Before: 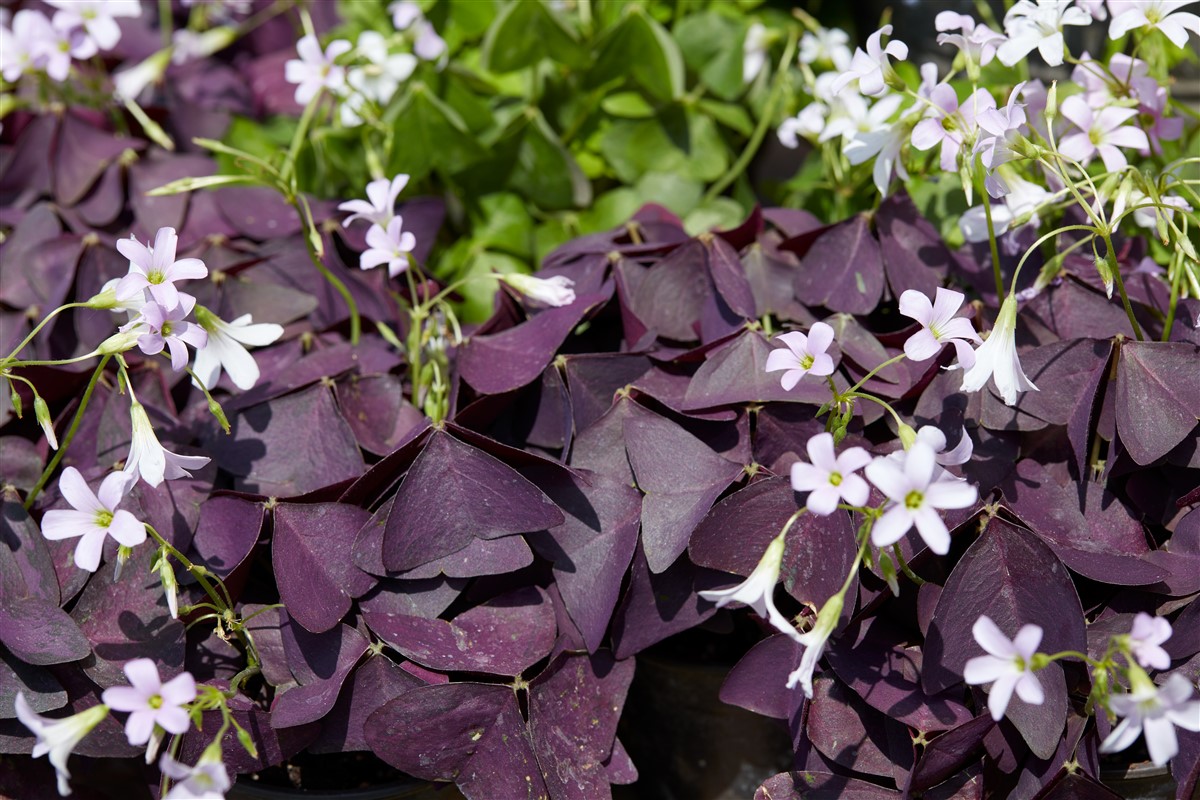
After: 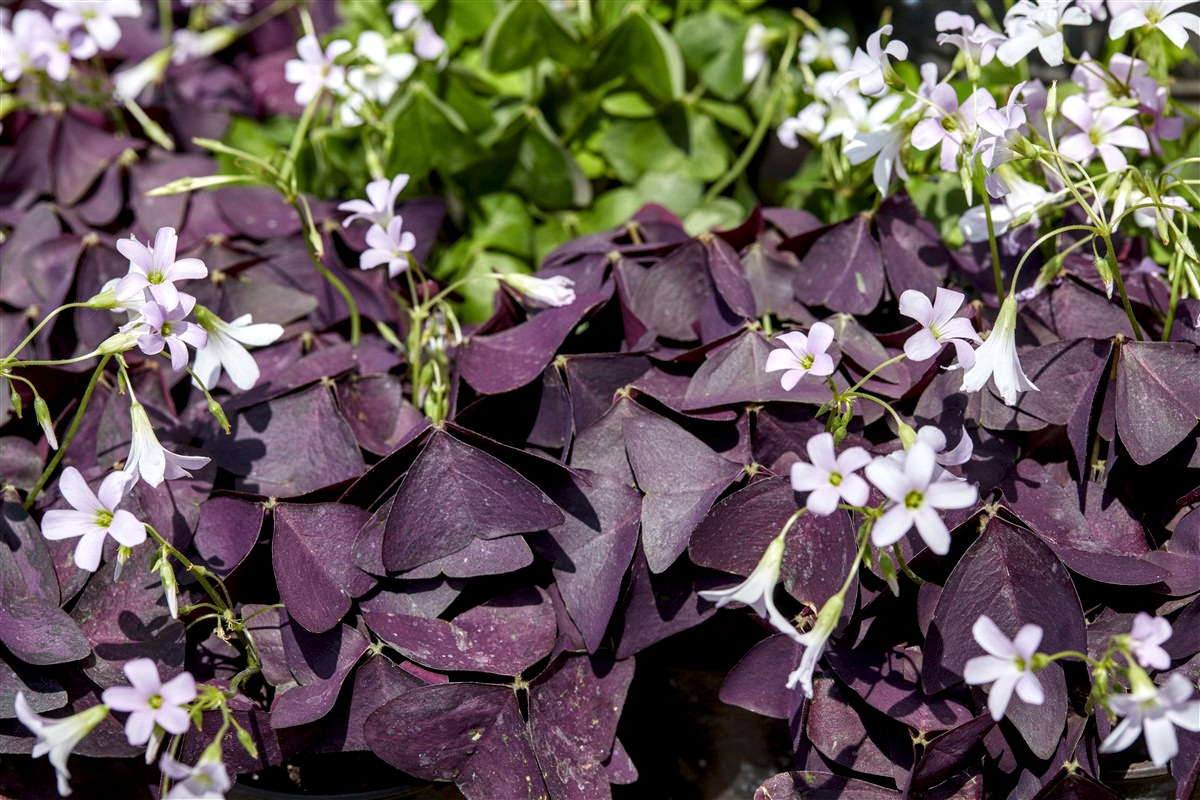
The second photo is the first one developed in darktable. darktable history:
local contrast: highlights 23%, detail 150%
